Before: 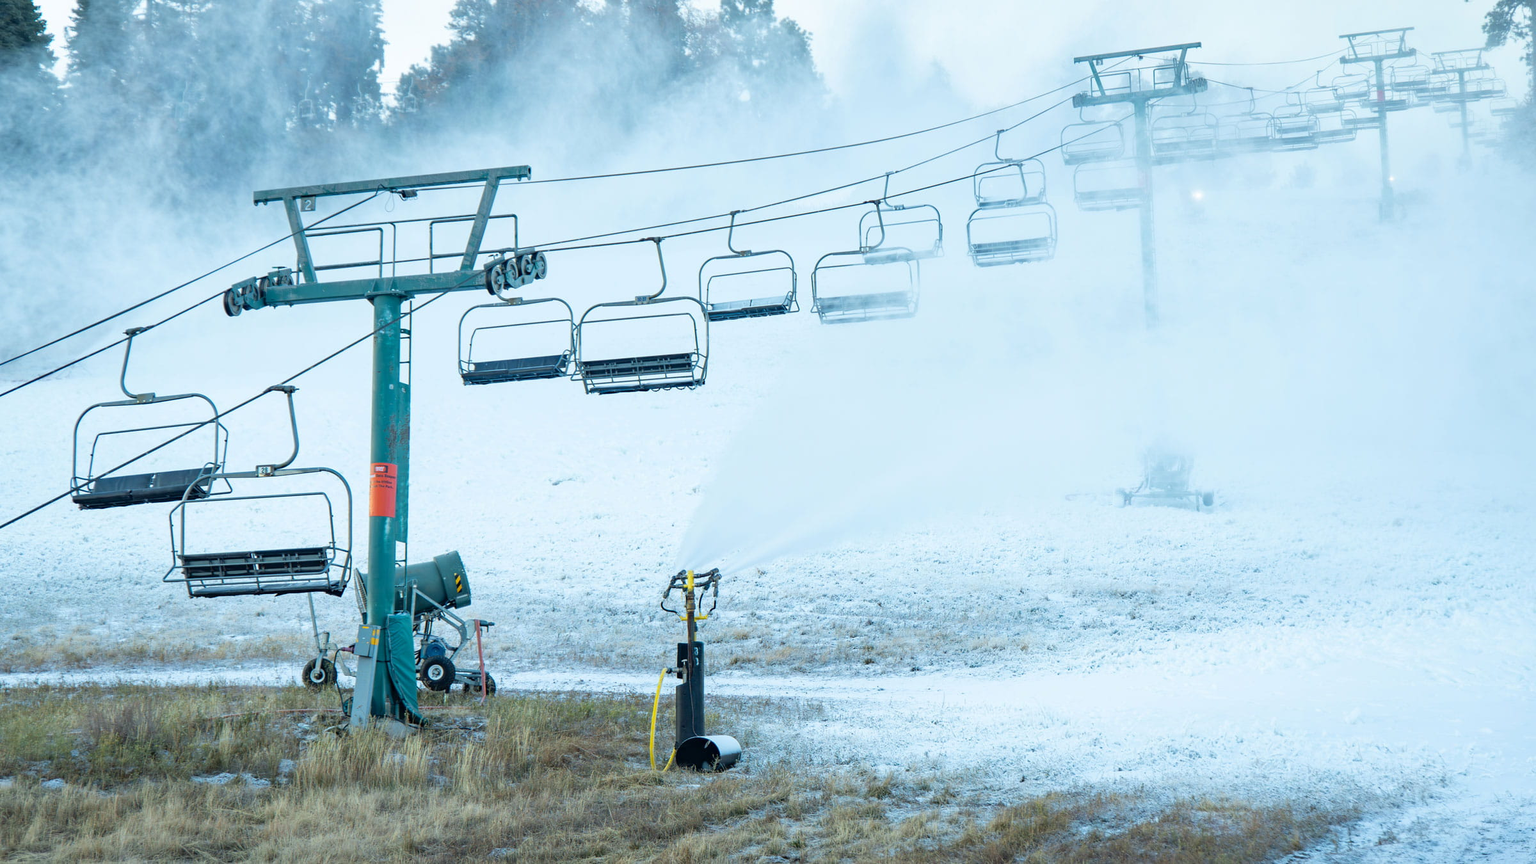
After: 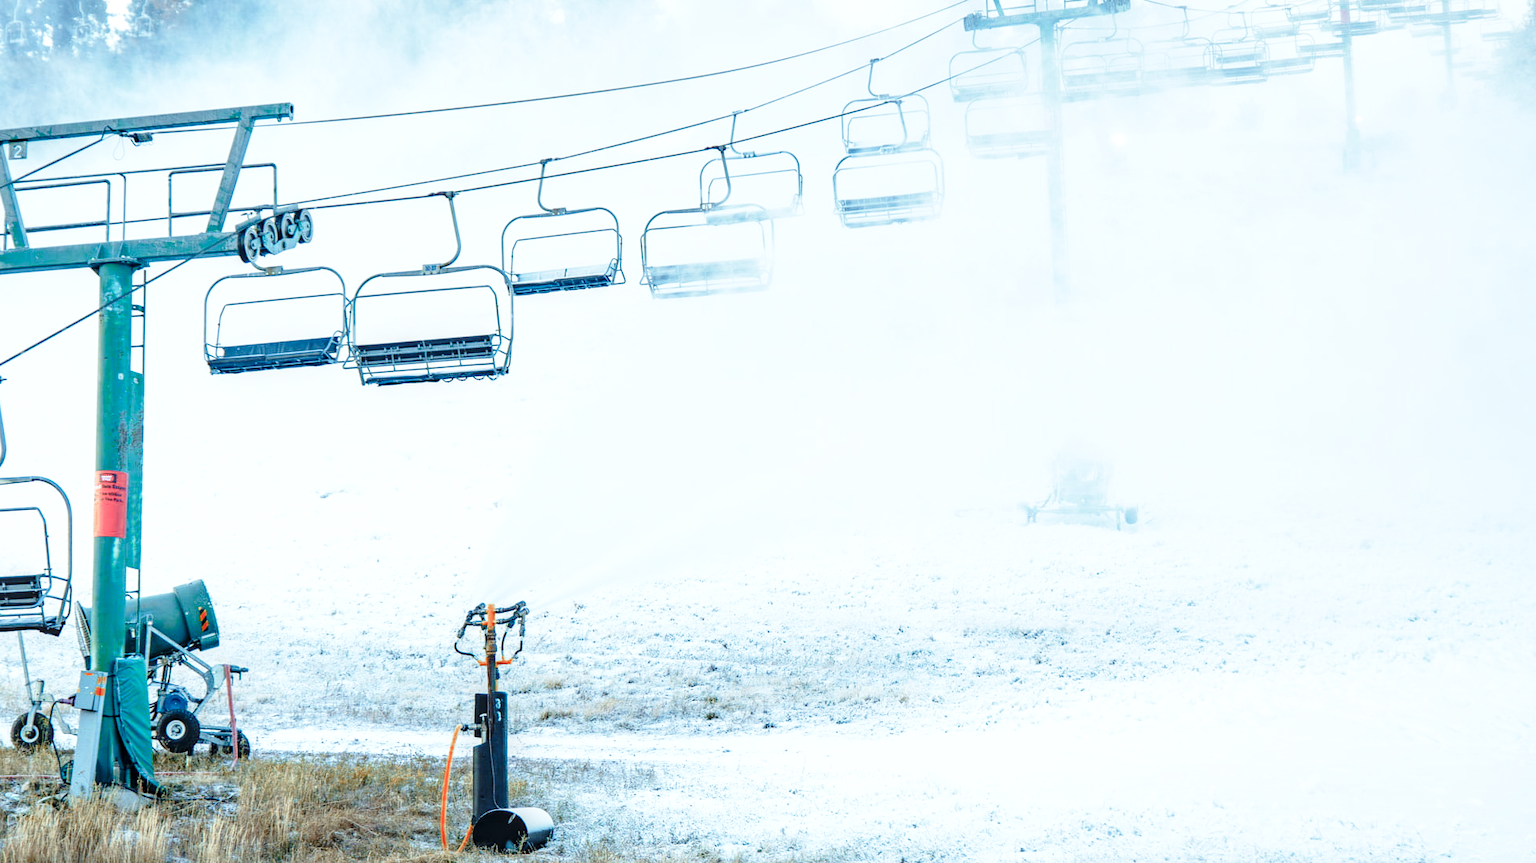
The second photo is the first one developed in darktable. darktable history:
local contrast: on, module defaults
base curve: curves: ch0 [(0, 0) (0.036, 0.037) (0.121, 0.228) (0.46, 0.76) (0.859, 0.983) (1, 1)], preserve colors none
color zones: curves: ch0 [(0.006, 0.385) (0.143, 0.563) (0.243, 0.321) (0.352, 0.464) (0.516, 0.456) (0.625, 0.5) (0.75, 0.5) (0.875, 0.5)]; ch1 [(0, 0.5) (0.134, 0.504) (0.246, 0.463) (0.421, 0.515) (0.5, 0.56) (0.625, 0.5) (0.75, 0.5) (0.875, 0.5)]; ch2 [(0, 0.5) (0.131, 0.426) (0.307, 0.289) (0.38, 0.188) (0.513, 0.216) (0.625, 0.548) (0.75, 0.468) (0.838, 0.396) (0.971, 0.311)]
crop: left 19.159%, top 9.58%, bottom 9.58%
